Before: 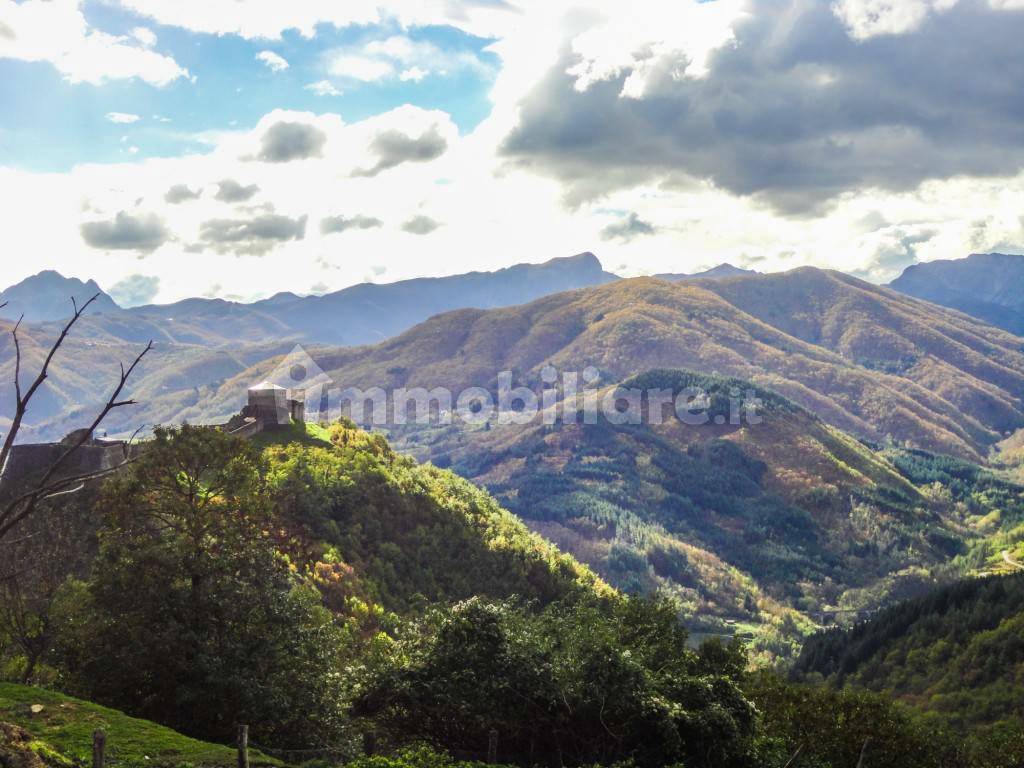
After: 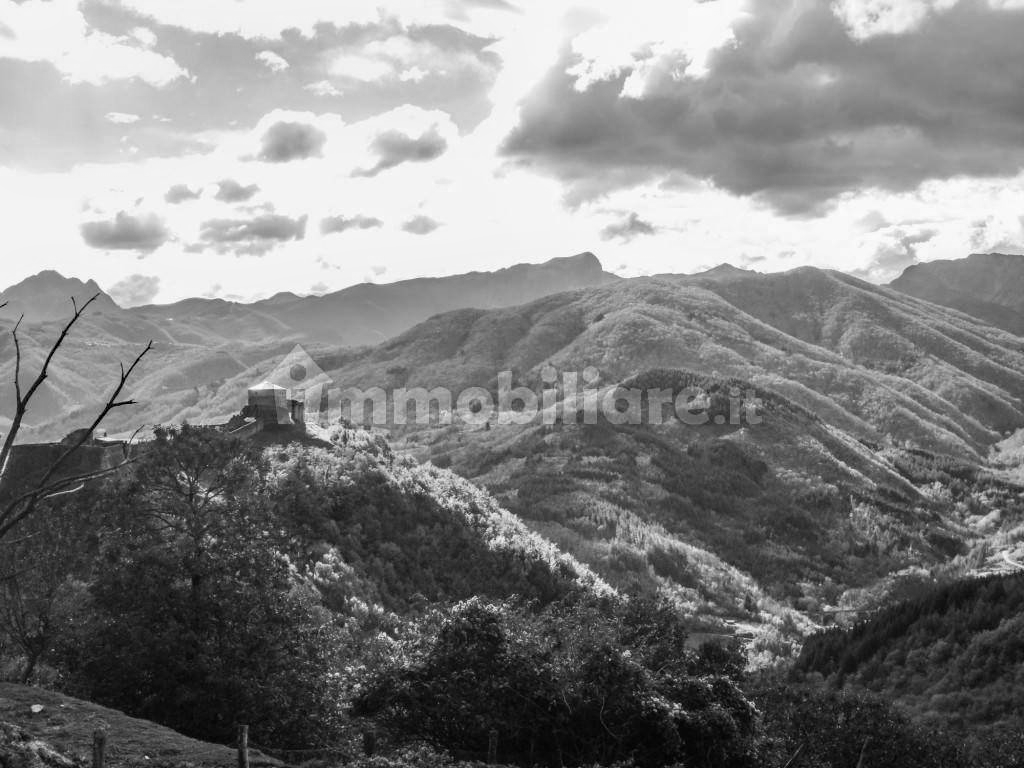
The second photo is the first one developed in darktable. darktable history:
haze removal: compatibility mode true, adaptive false
monochrome: a 16.06, b 15.48, size 1
